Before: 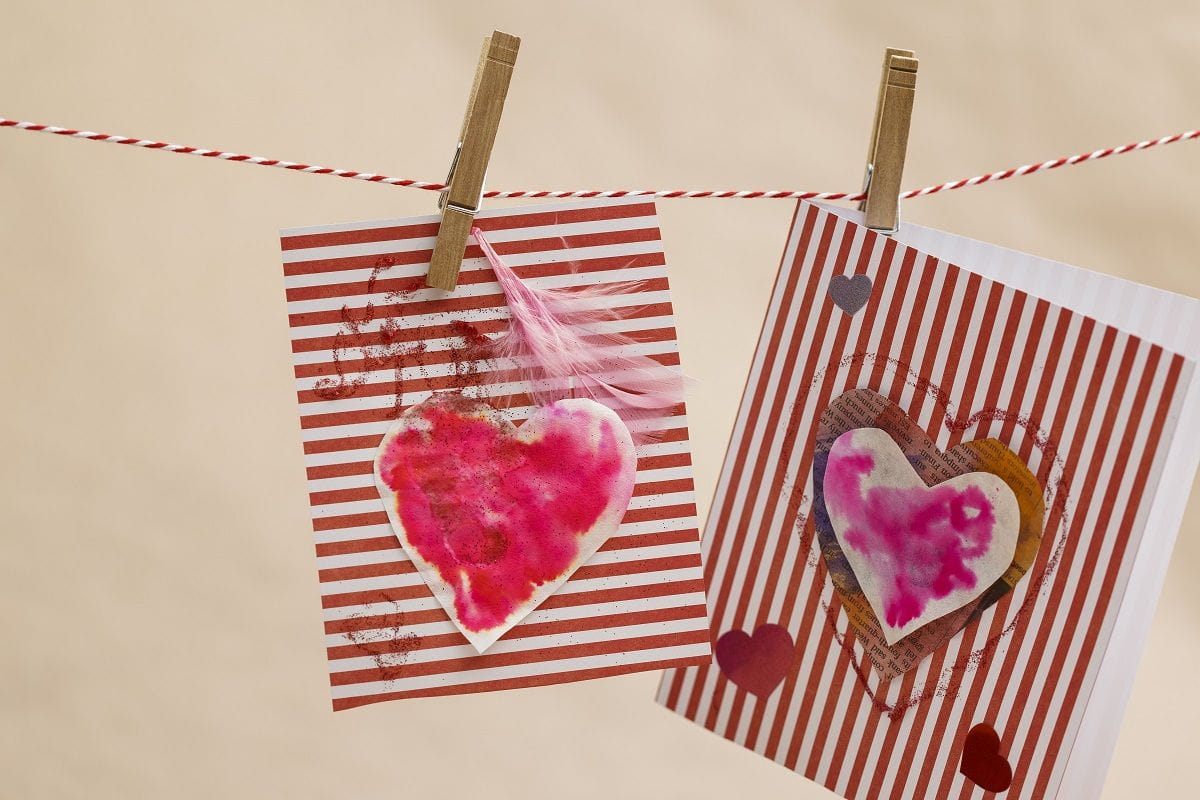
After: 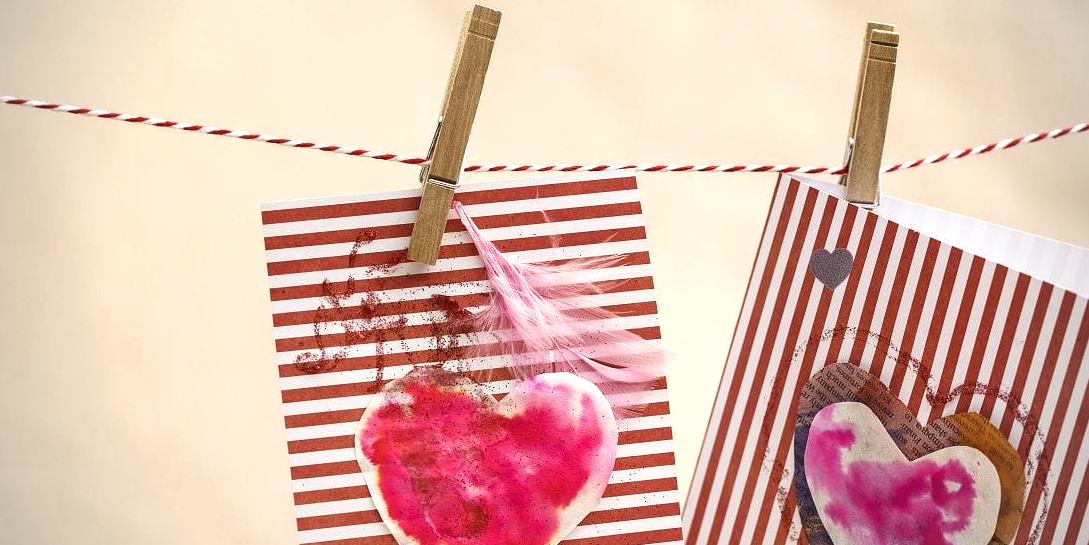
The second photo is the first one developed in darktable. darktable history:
vignetting: unbound false
tone equalizer: edges refinement/feathering 500, mask exposure compensation -1.57 EV, preserve details no
crop: left 1.598%, top 3.368%, right 7.594%, bottom 28.42%
levels: levels [0.062, 0.494, 0.925]
exposure: exposure 0.299 EV, compensate exposure bias true, compensate highlight preservation false
